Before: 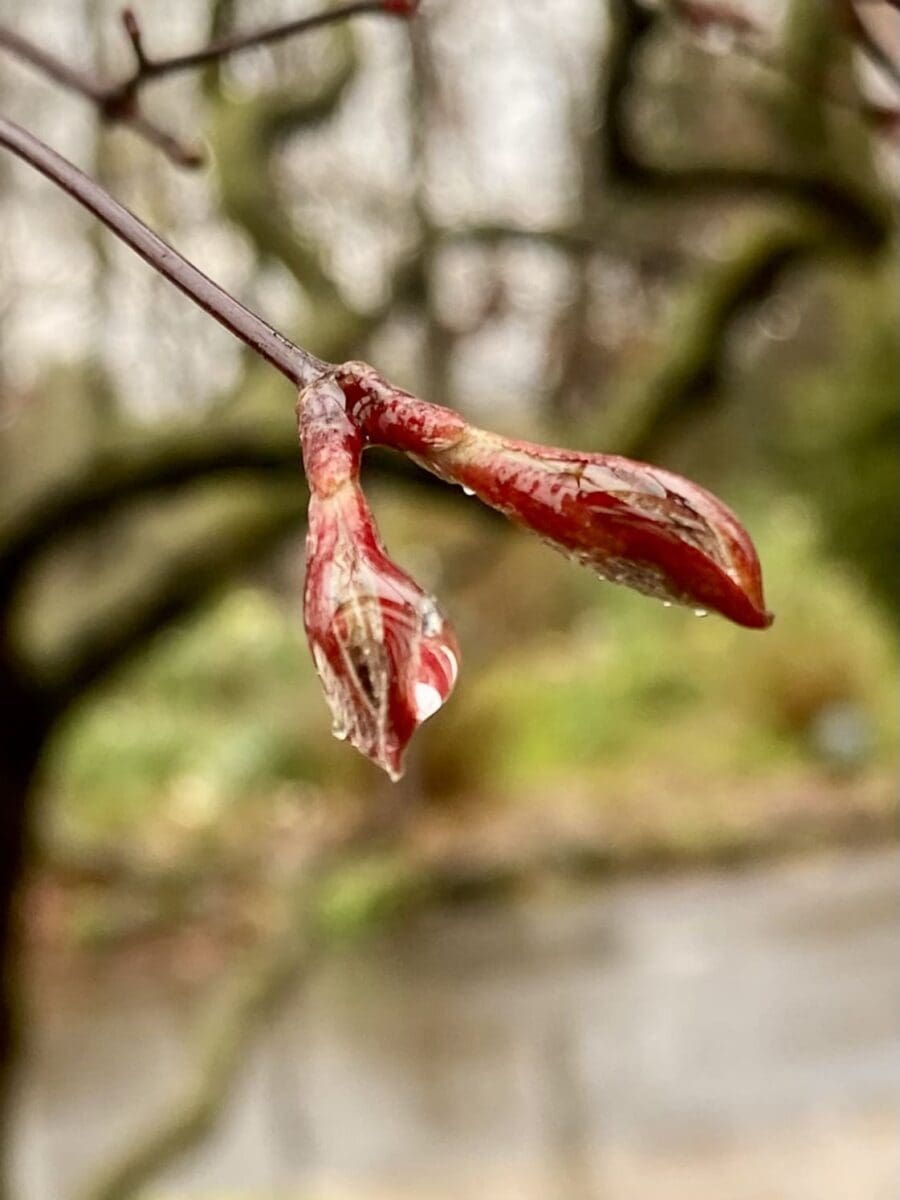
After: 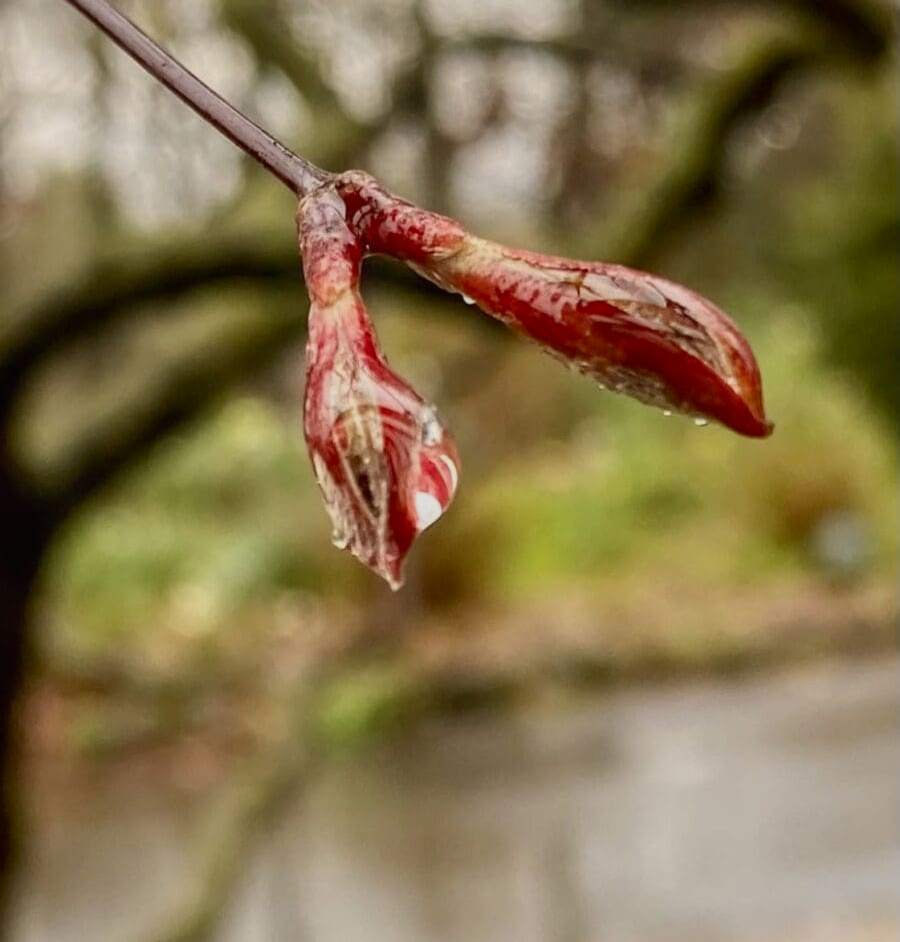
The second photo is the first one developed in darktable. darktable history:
crop and rotate: top 15.972%, bottom 5.471%
shadows and highlights: radius 121.94, shadows 21.97, white point adjustment -9.64, highlights -13.34, soften with gaussian
local contrast: detail 110%
